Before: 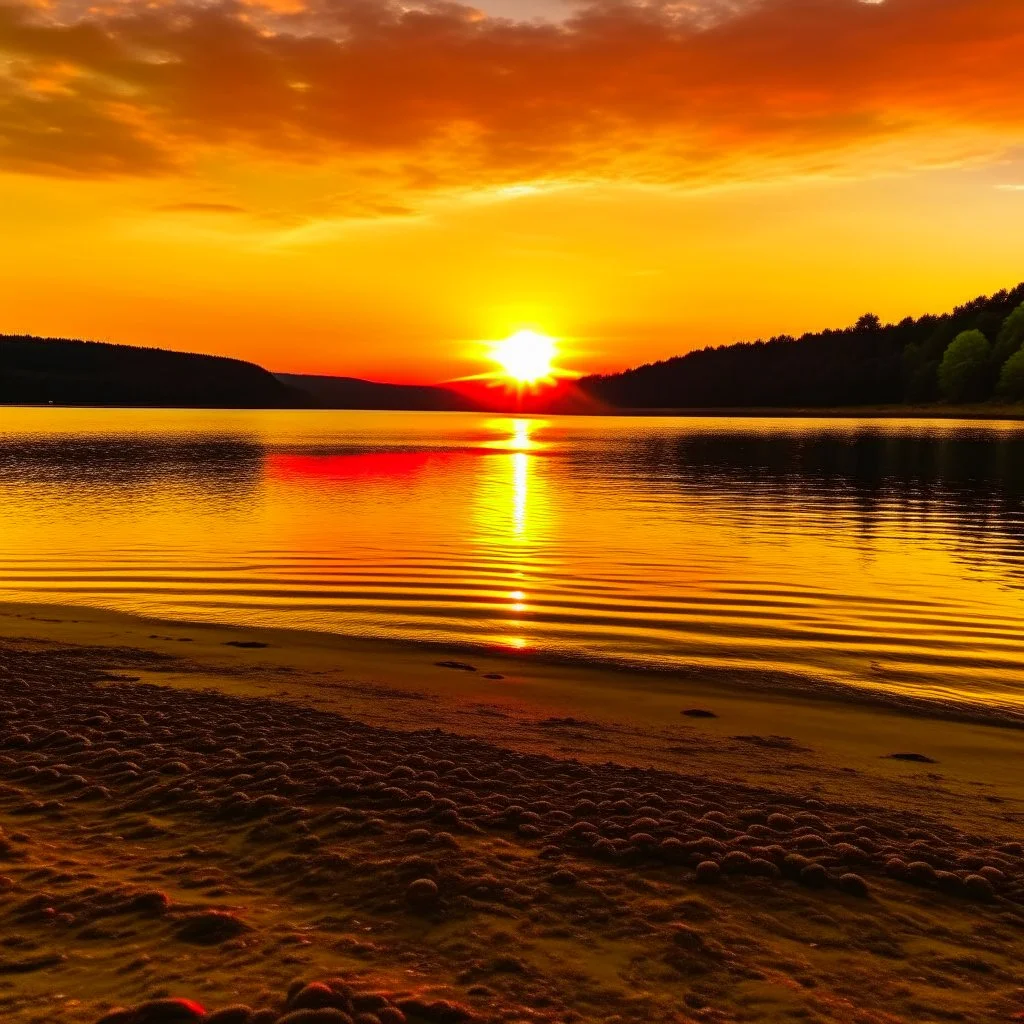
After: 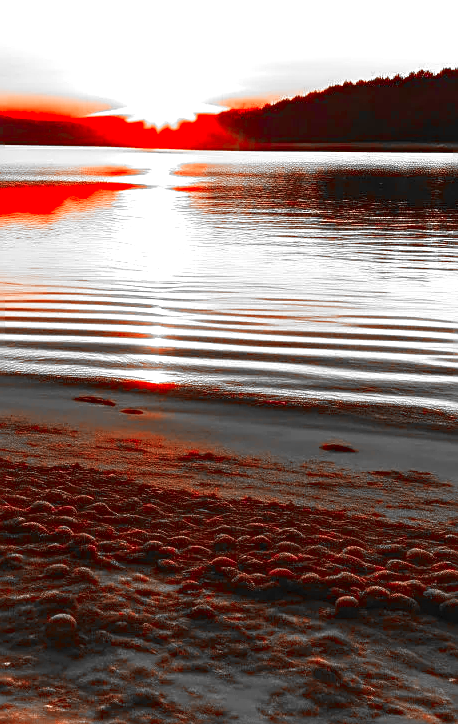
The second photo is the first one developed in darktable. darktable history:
sharpen: on, module defaults
exposure: exposure 1.068 EV, compensate highlight preservation false
color zones: curves: ch1 [(0, 0.831) (0.08, 0.771) (0.157, 0.268) (0.241, 0.207) (0.562, -0.005) (0.714, -0.013) (0.876, 0.01) (1, 0.831)], mix 100.57%
crop: left 35.305%, top 25.91%, right 19.966%, bottom 3.376%
